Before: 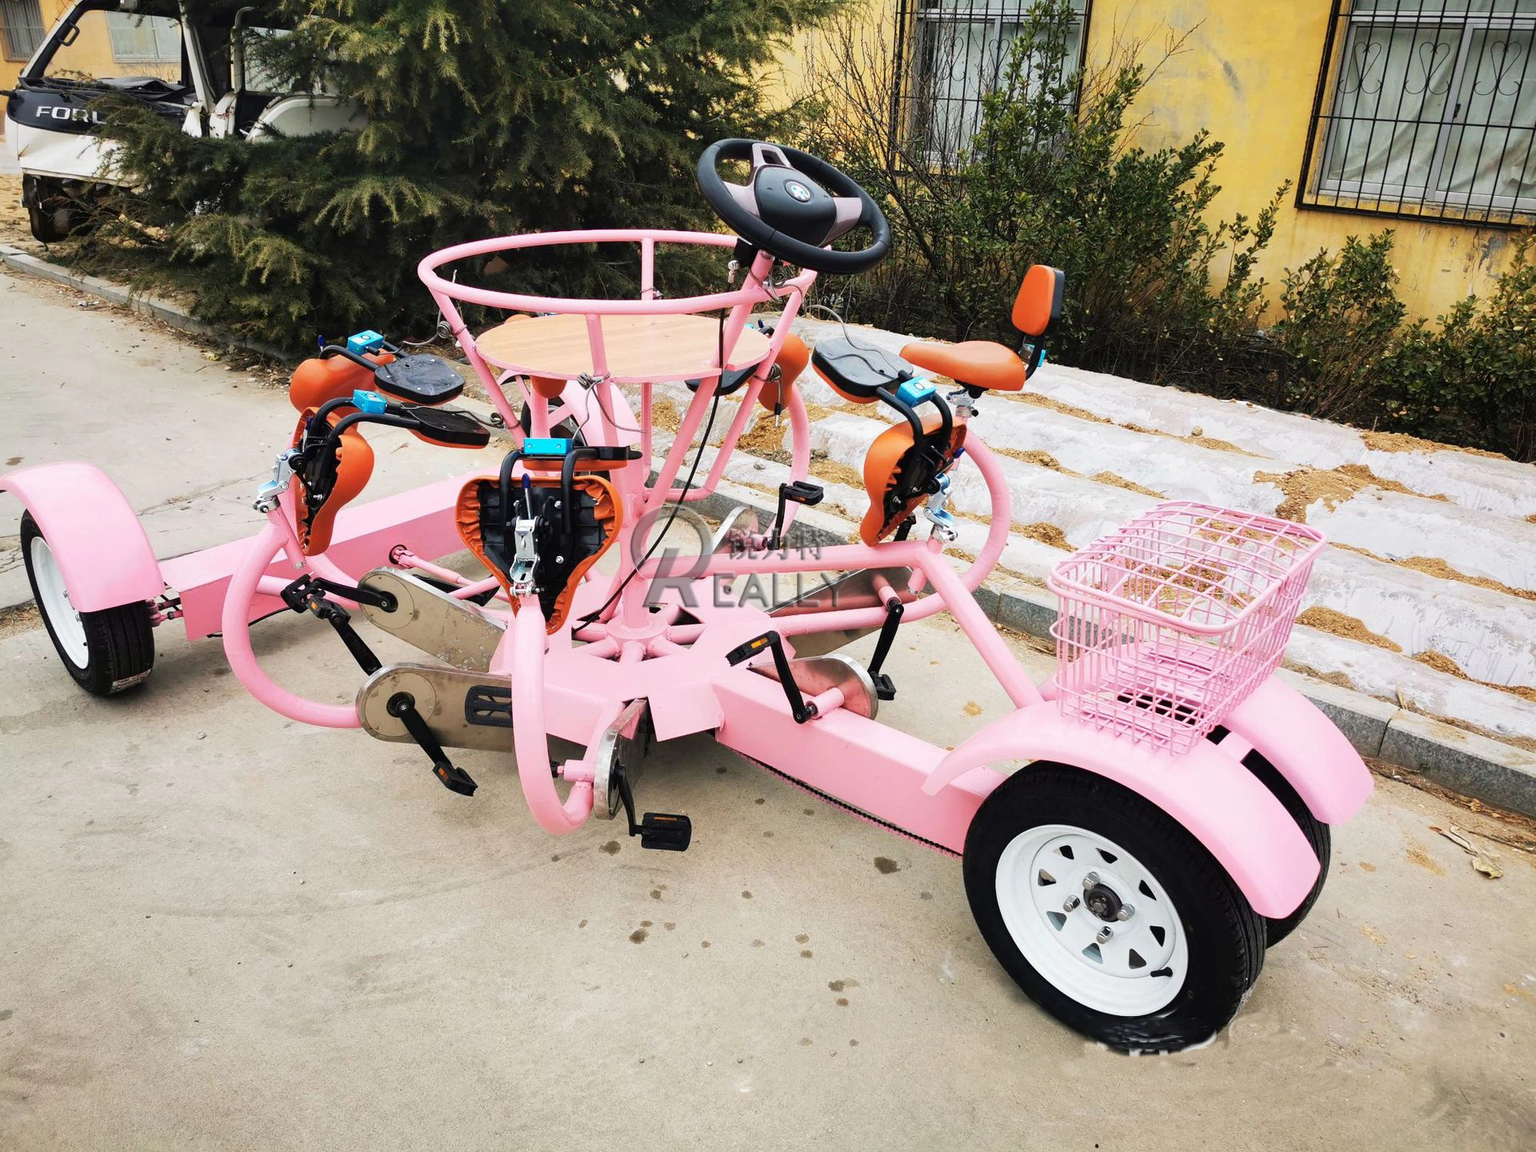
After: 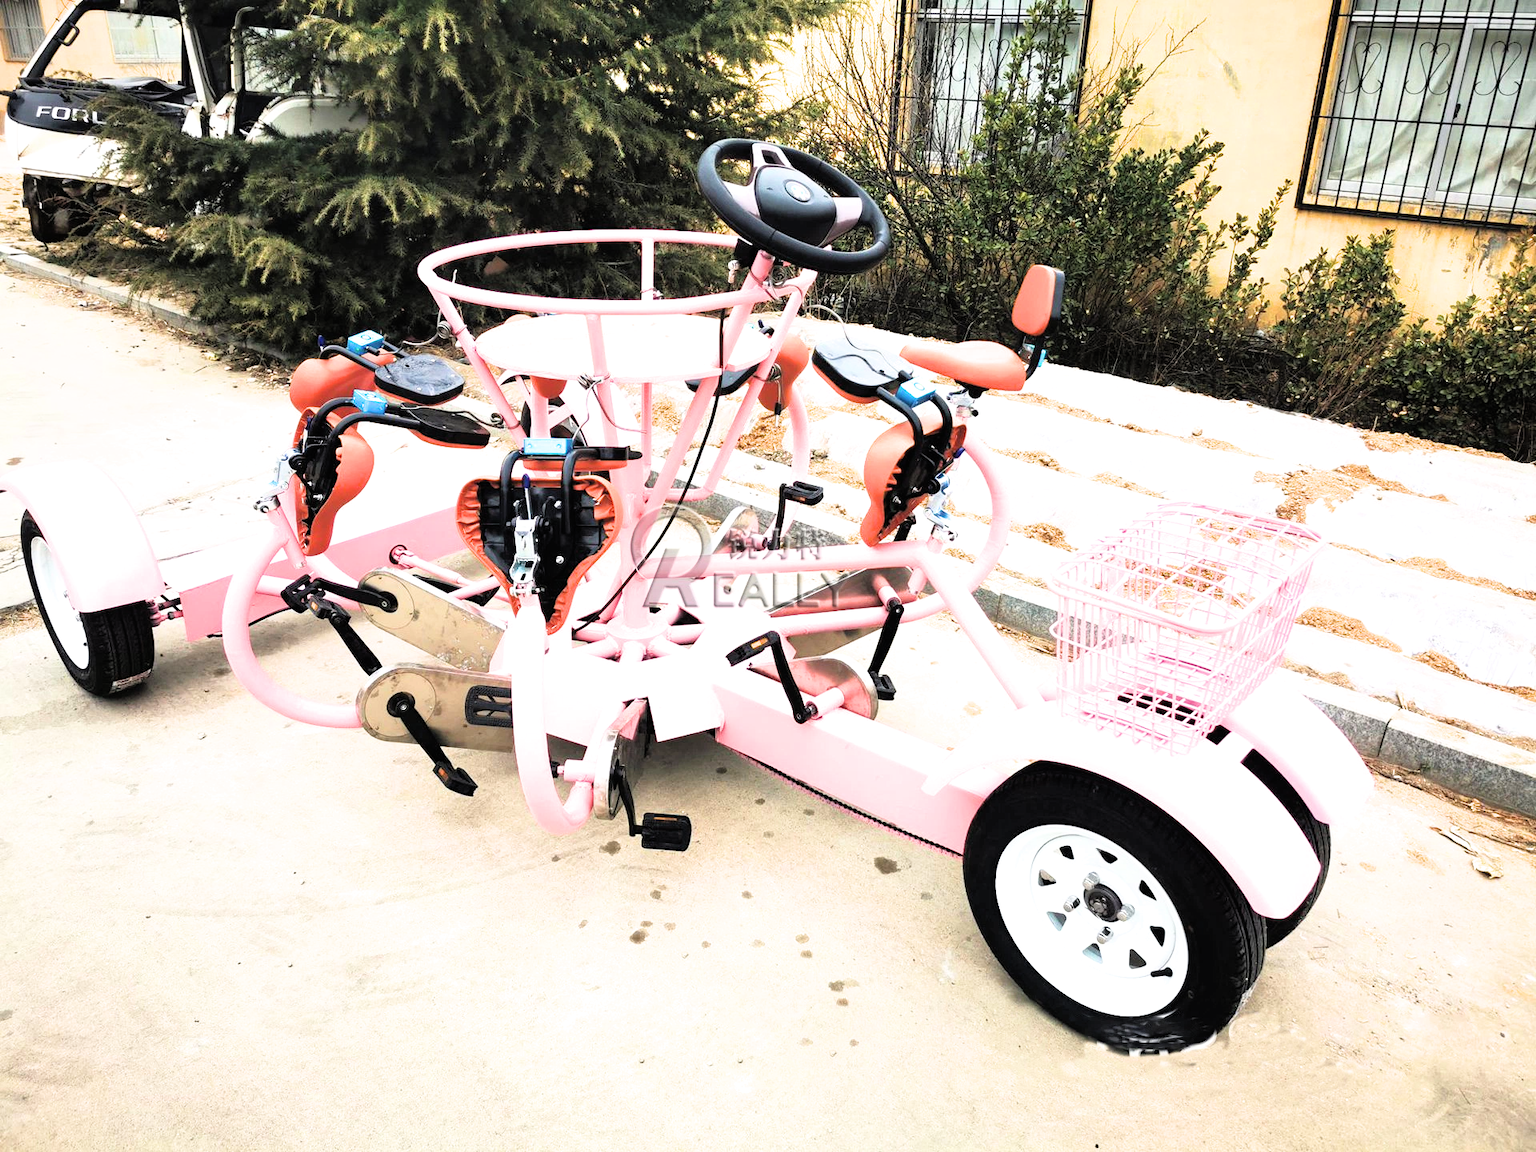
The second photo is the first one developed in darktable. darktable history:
exposure: black level correction -0.005, exposure 1.002 EV, compensate highlight preservation false
filmic rgb: black relative exposure -4.93 EV, white relative exposure 2.84 EV, hardness 3.72
